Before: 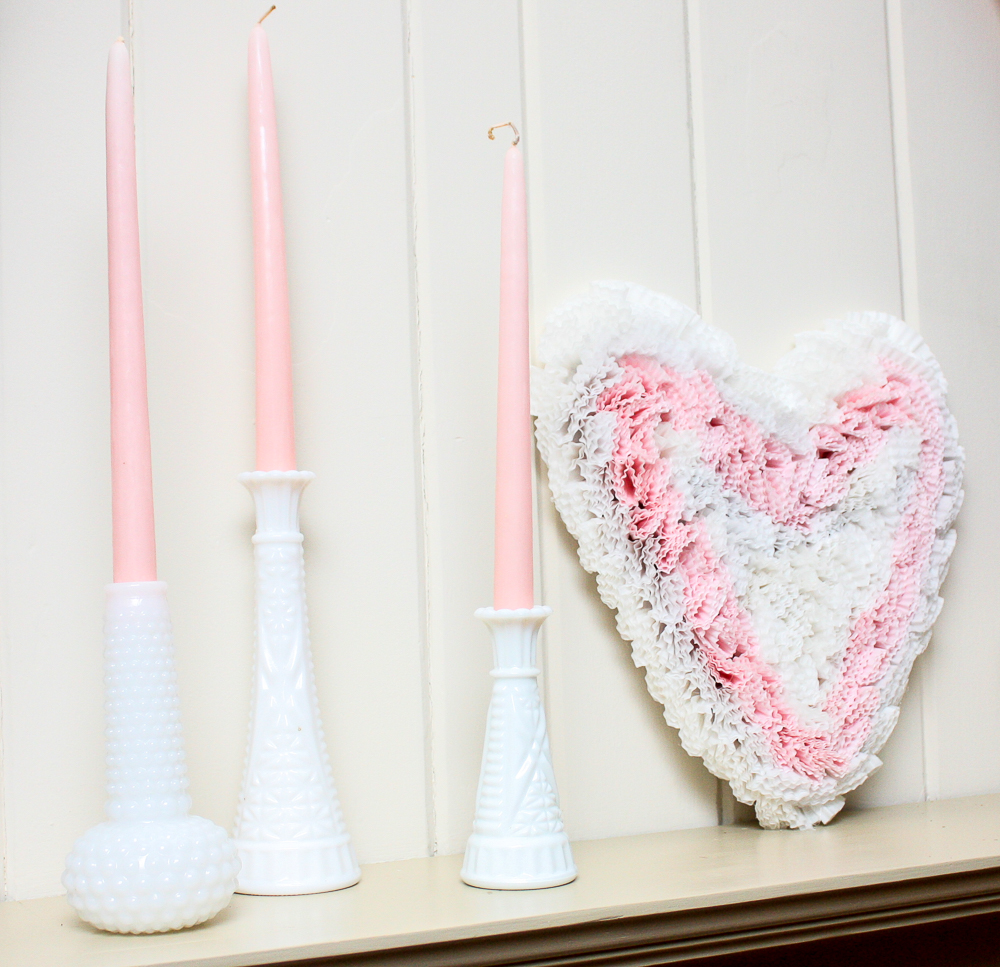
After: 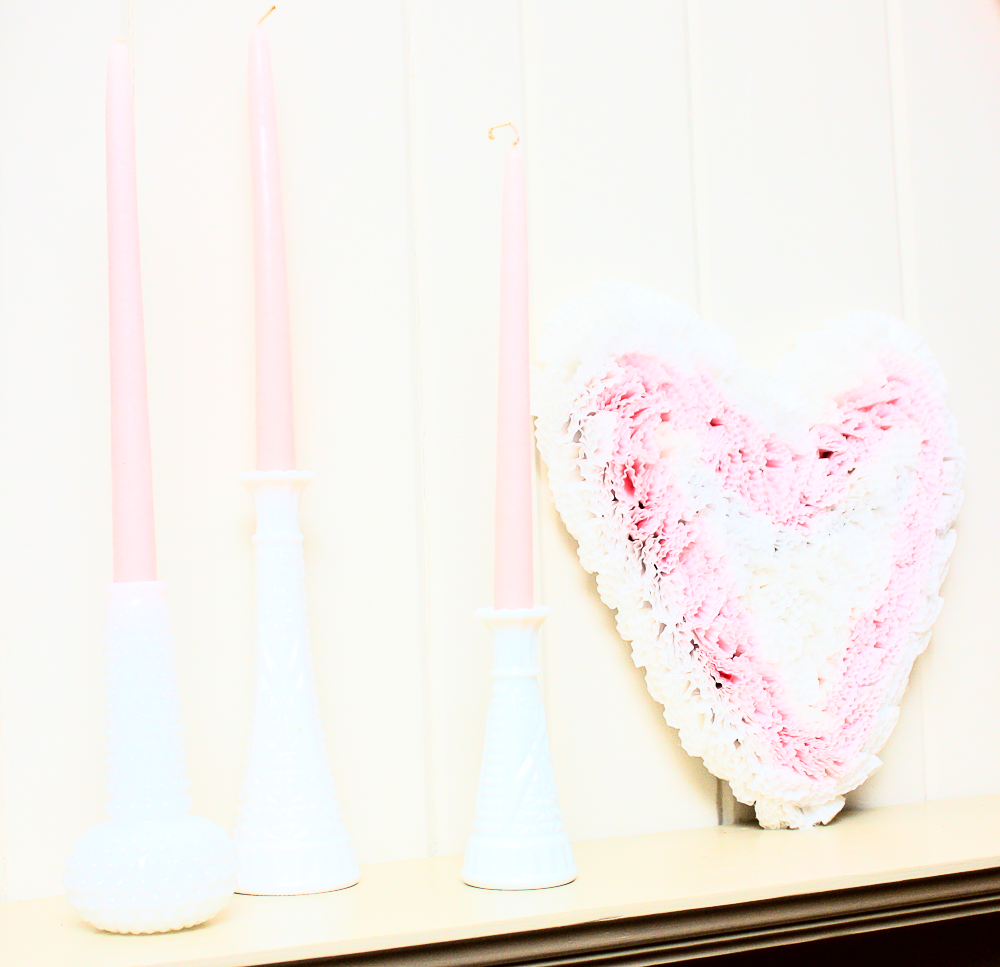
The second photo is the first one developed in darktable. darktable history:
base curve: curves: ch0 [(0, 0) (0, 0.001) (0.001, 0.001) (0.004, 0.002) (0.007, 0.004) (0.015, 0.013) (0.033, 0.045) (0.052, 0.096) (0.075, 0.17) (0.099, 0.241) (0.163, 0.42) (0.219, 0.55) (0.259, 0.616) (0.327, 0.722) (0.365, 0.765) (0.522, 0.873) (0.547, 0.881) (0.689, 0.919) (0.826, 0.952) (1, 1)]
